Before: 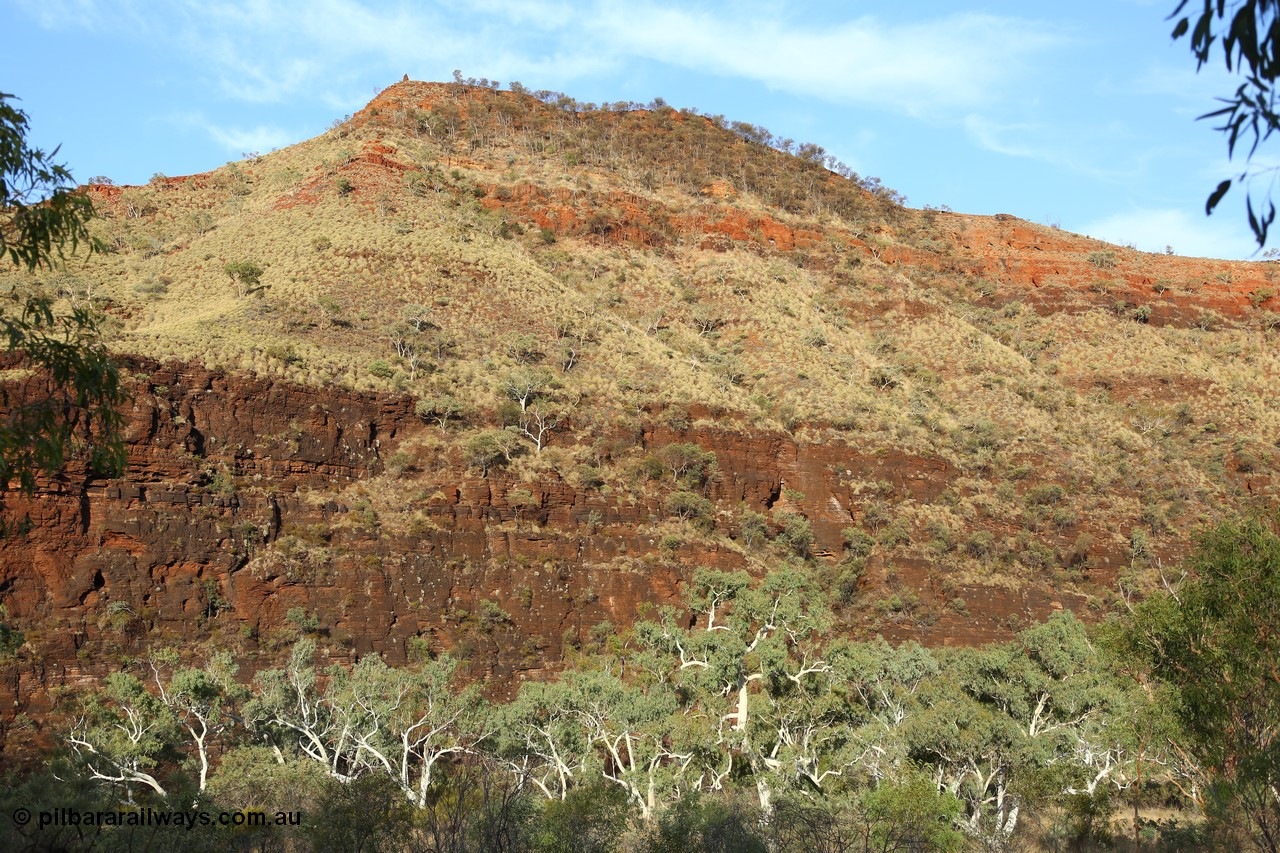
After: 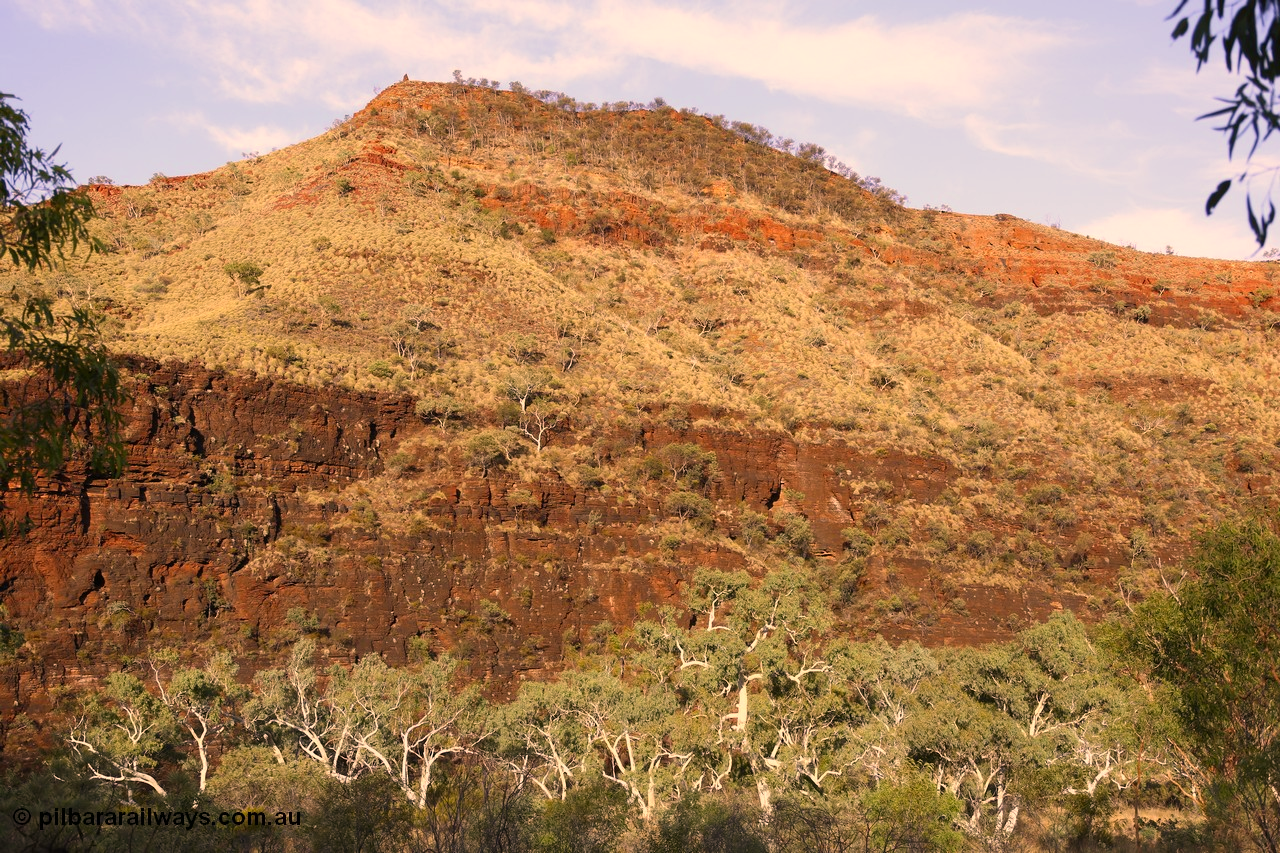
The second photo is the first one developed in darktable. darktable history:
color correction: highlights a* 21.03, highlights b* 19.9
